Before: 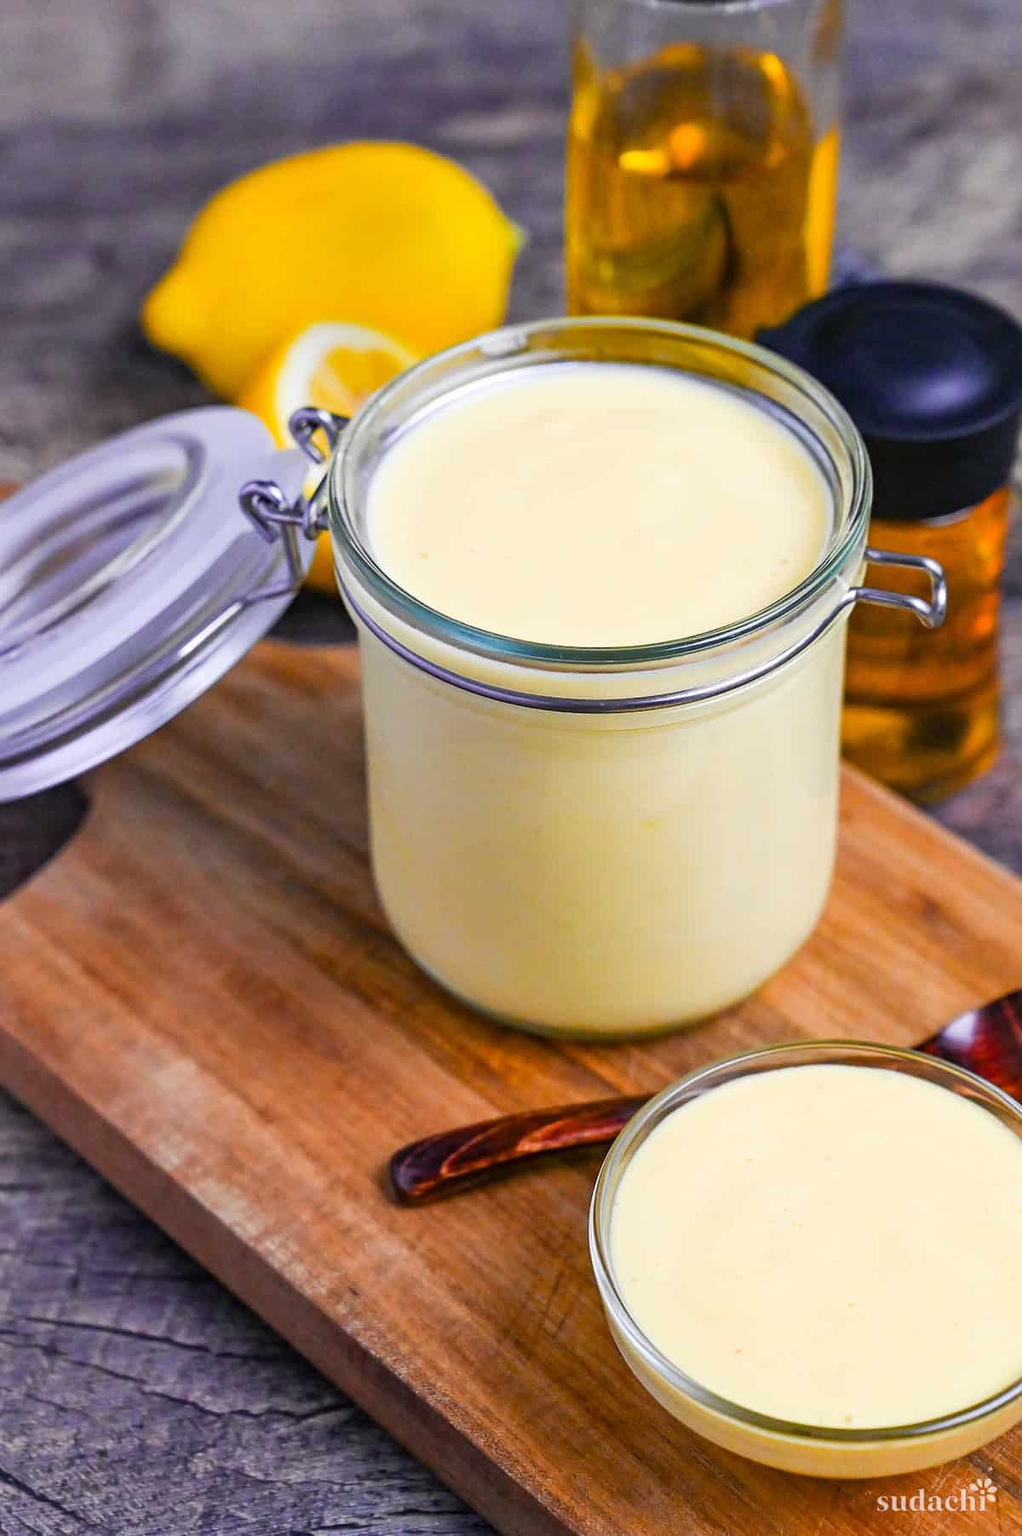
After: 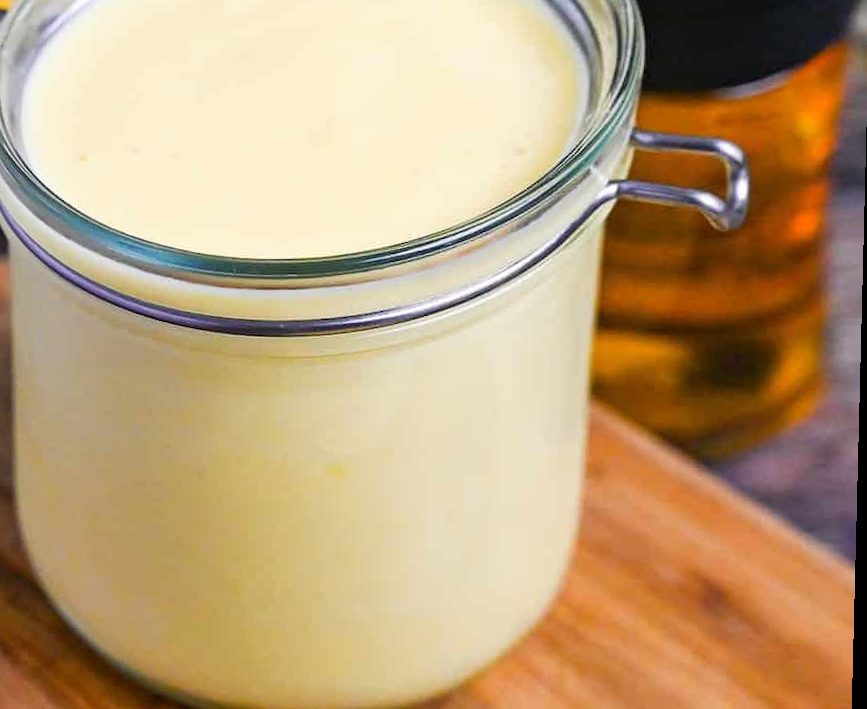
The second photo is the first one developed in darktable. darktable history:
rotate and perspective: rotation 1.69°, lens shift (vertical) -0.023, lens shift (horizontal) -0.291, crop left 0.025, crop right 0.988, crop top 0.092, crop bottom 0.842
crop and rotate: left 27.938%, top 27.046%, bottom 27.046%
